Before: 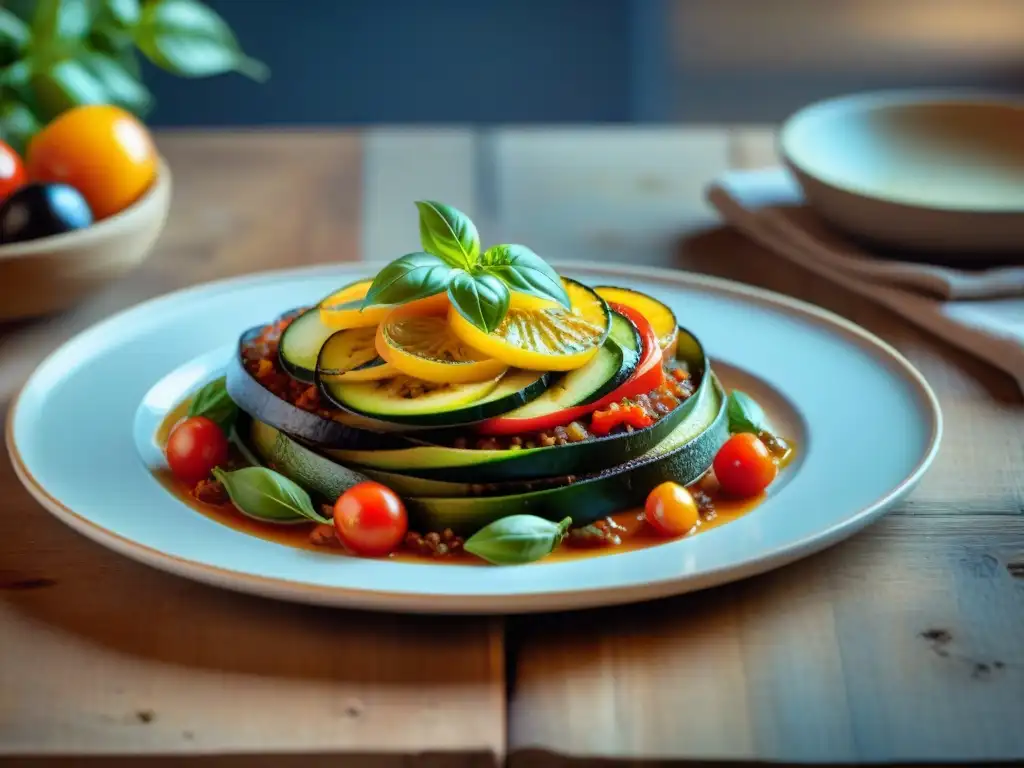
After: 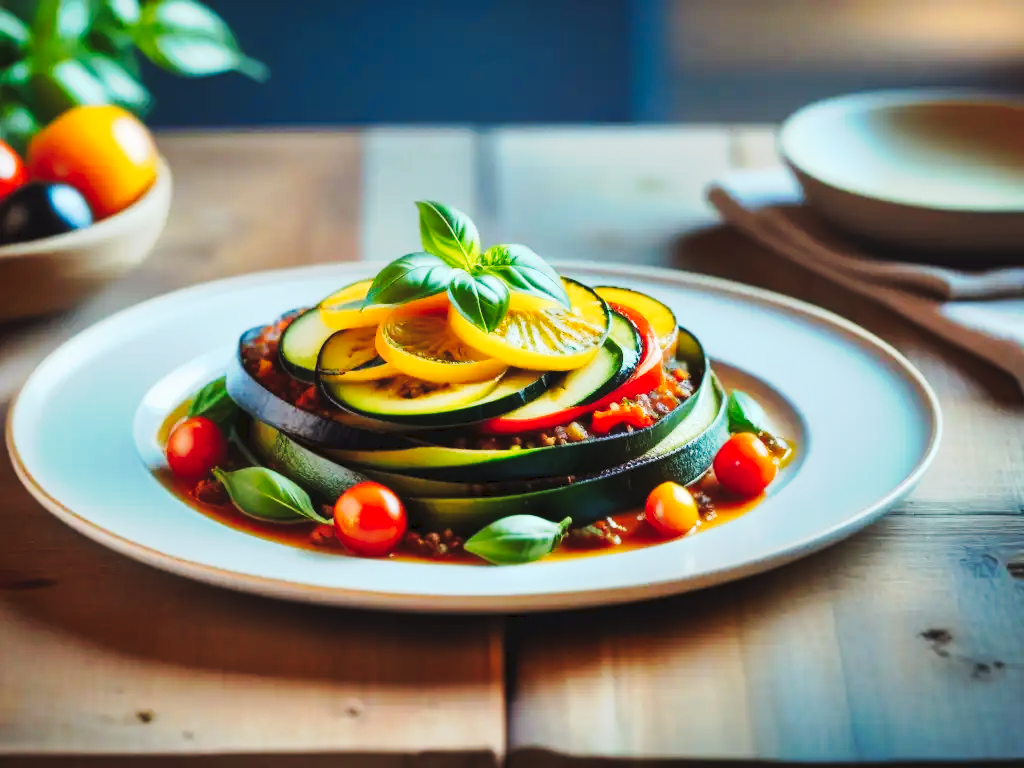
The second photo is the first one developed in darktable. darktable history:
tone curve: curves: ch0 [(0, 0) (0.003, 0.045) (0.011, 0.054) (0.025, 0.069) (0.044, 0.083) (0.069, 0.101) (0.1, 0.119) (0.136, 0.146) (0.177, 0.177) (0.224, 0.221) (0.277, 0.277) (0.335, 0.362) (0.399, 0.452) (0.468, 0.571) (0.543, 0.666) (0.623, 0.758) (0.709, 0.853) (0.801, 0.896) (0.898, 0.945) (1, 1)], preserve colors none
